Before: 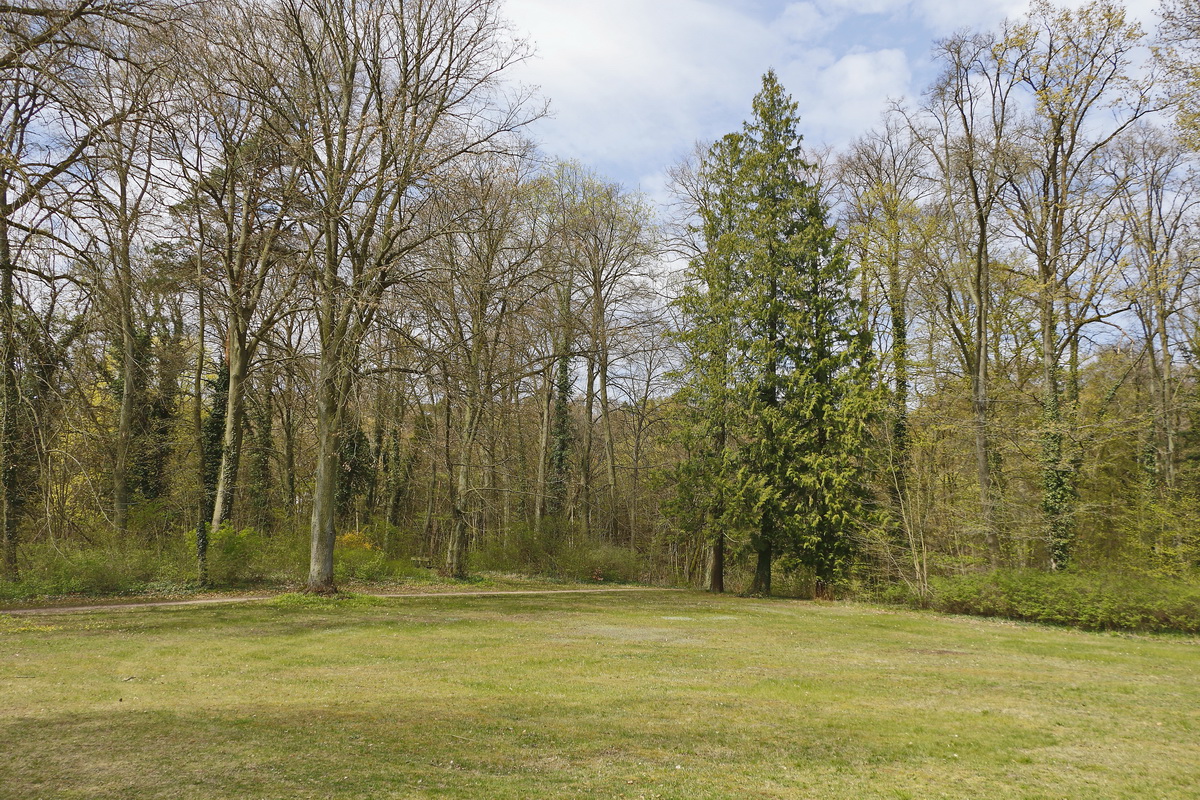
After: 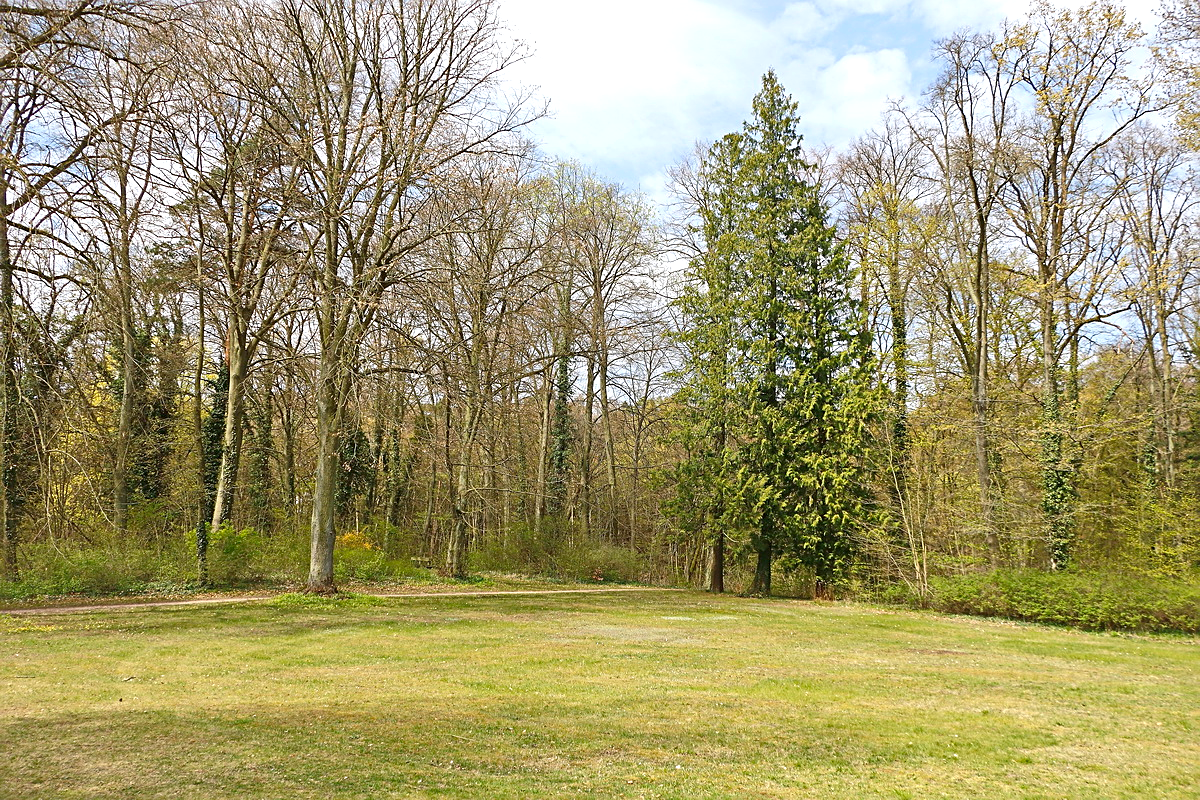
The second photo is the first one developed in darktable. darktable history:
exposure: black level correction 0, exposure 0.499 EV, compensate exposure bias true, compensate highlight preservation false
sharpen: amount 0.499
